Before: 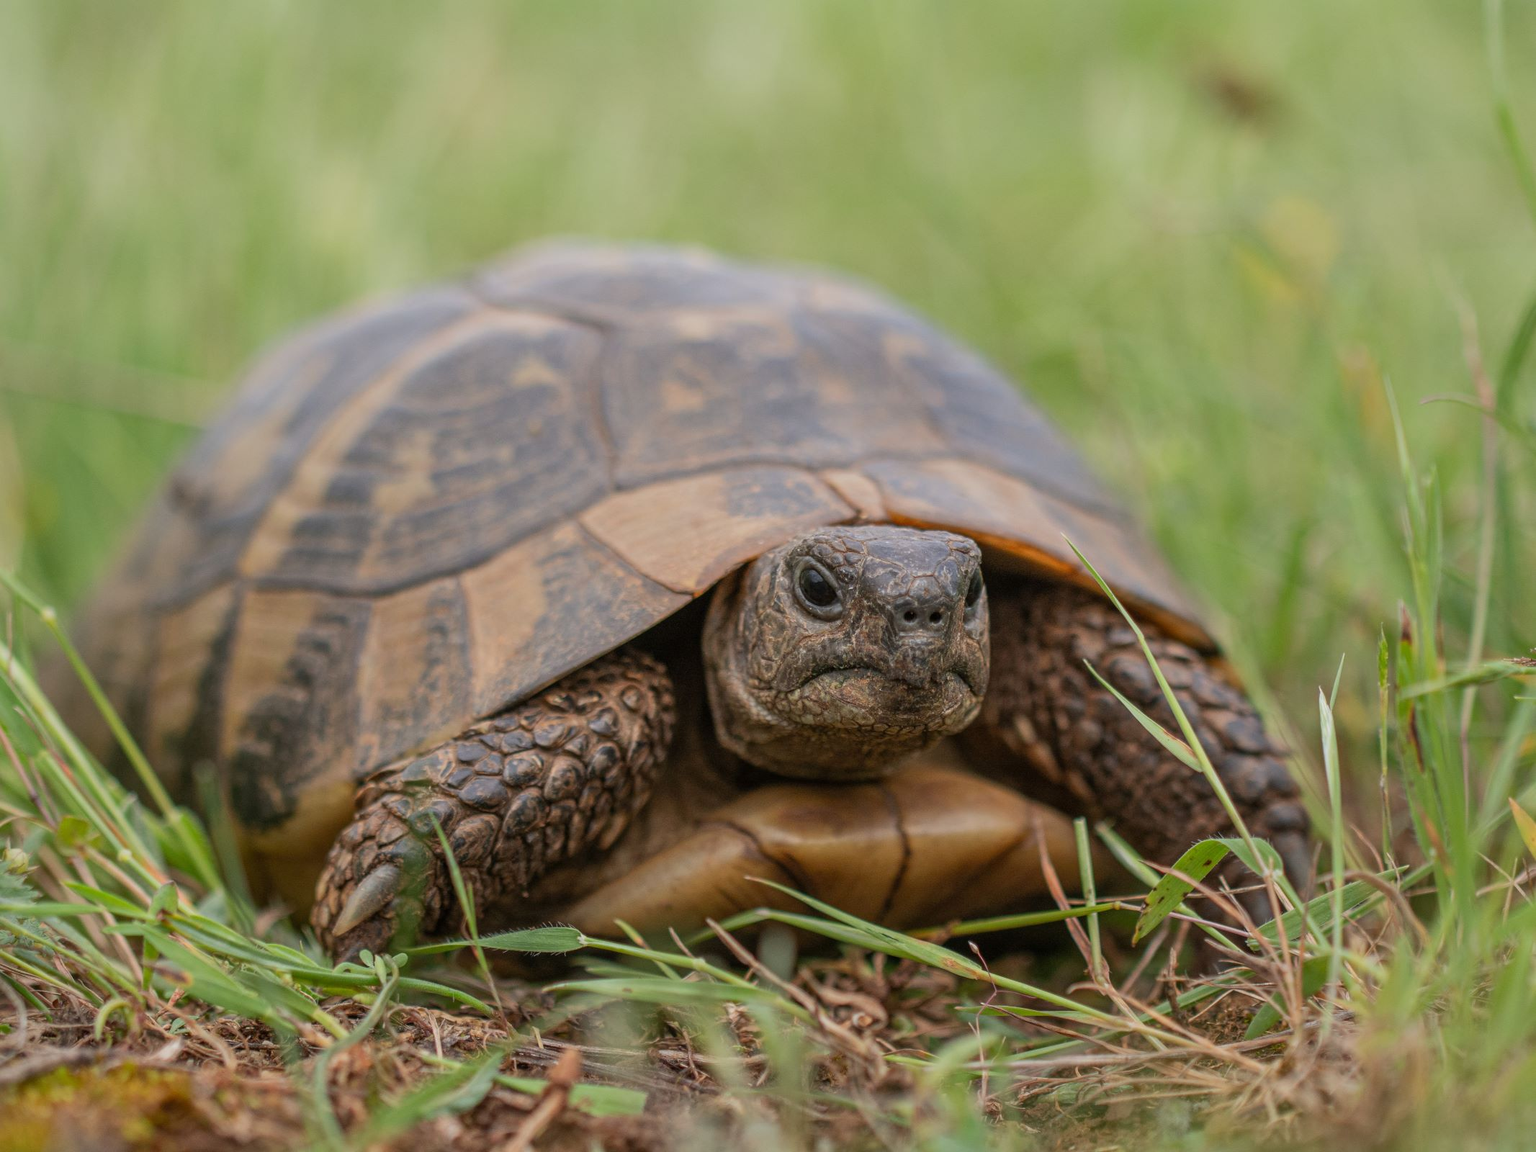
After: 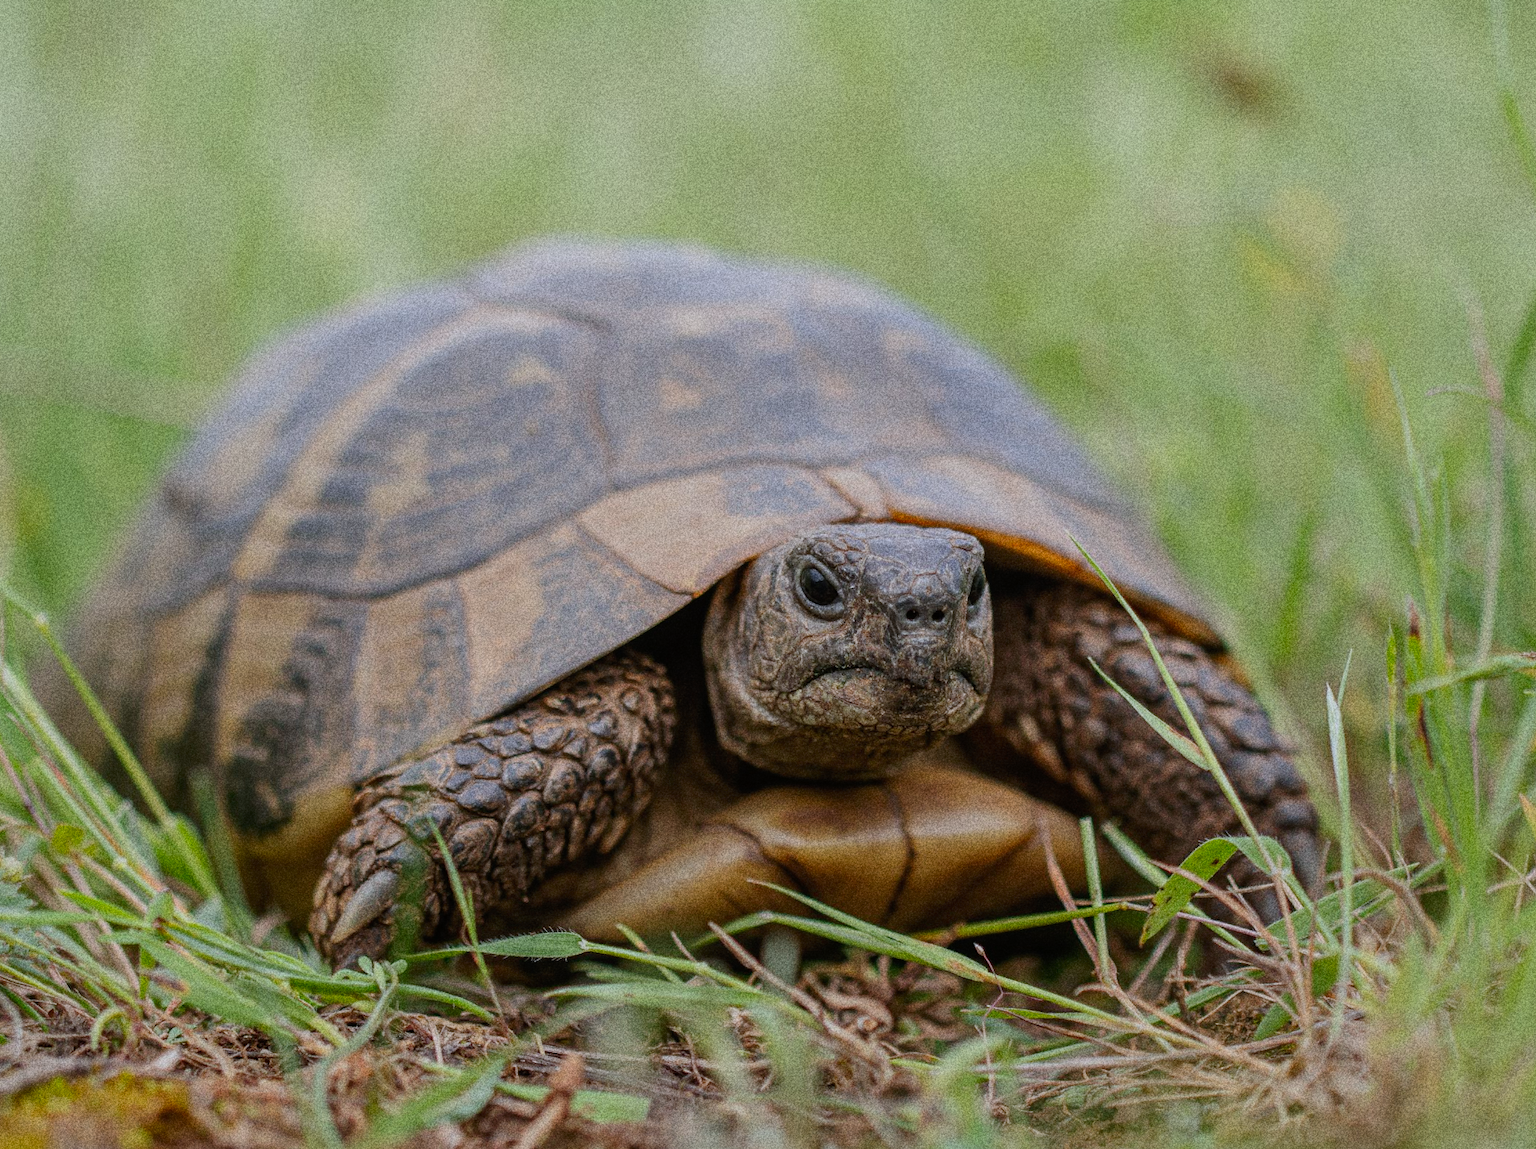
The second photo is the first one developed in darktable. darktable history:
grain: coarseness 10.62 ISO, strength 55.56%
tone curve: curves: ch0 [(0, 0) (0.003, 0.002) (0.011, 0.006) (0.025, 0.013) (0.044, 0.019) (0.069, 0.032) (0.1, 0.056) (0.136, 0.095) (0.177, 0.144) (0.224, 0.193) (0.277, 0.26) (0.335, 0.331) (0.399, 0.405) (0.468, 0.479) (0.543, 0.552) (0.623, 0.624) (0.709, 0.699) (0.801, 0.772) (0.898, 0.856) (1, 1)], preserve colors none
white balance: red 0.954, blue 1.079
rotate and perspective: rotation -0.45°, automatic cropping original format, crop left 0.008, crop right 0.992, crop top 0.012, crop bottom 0.988
